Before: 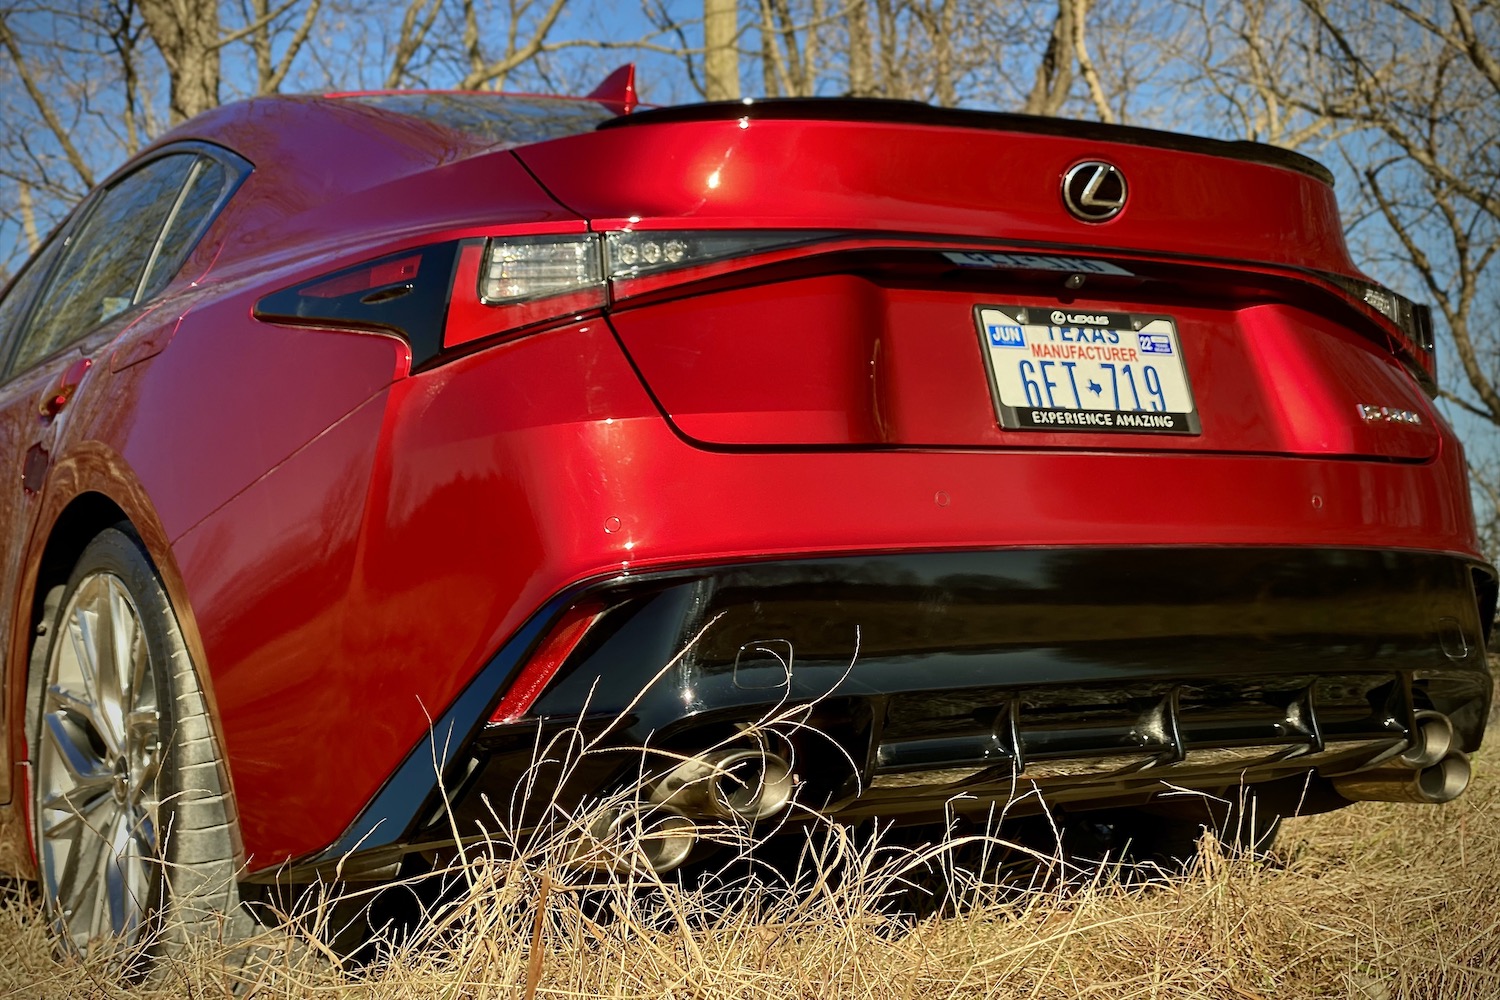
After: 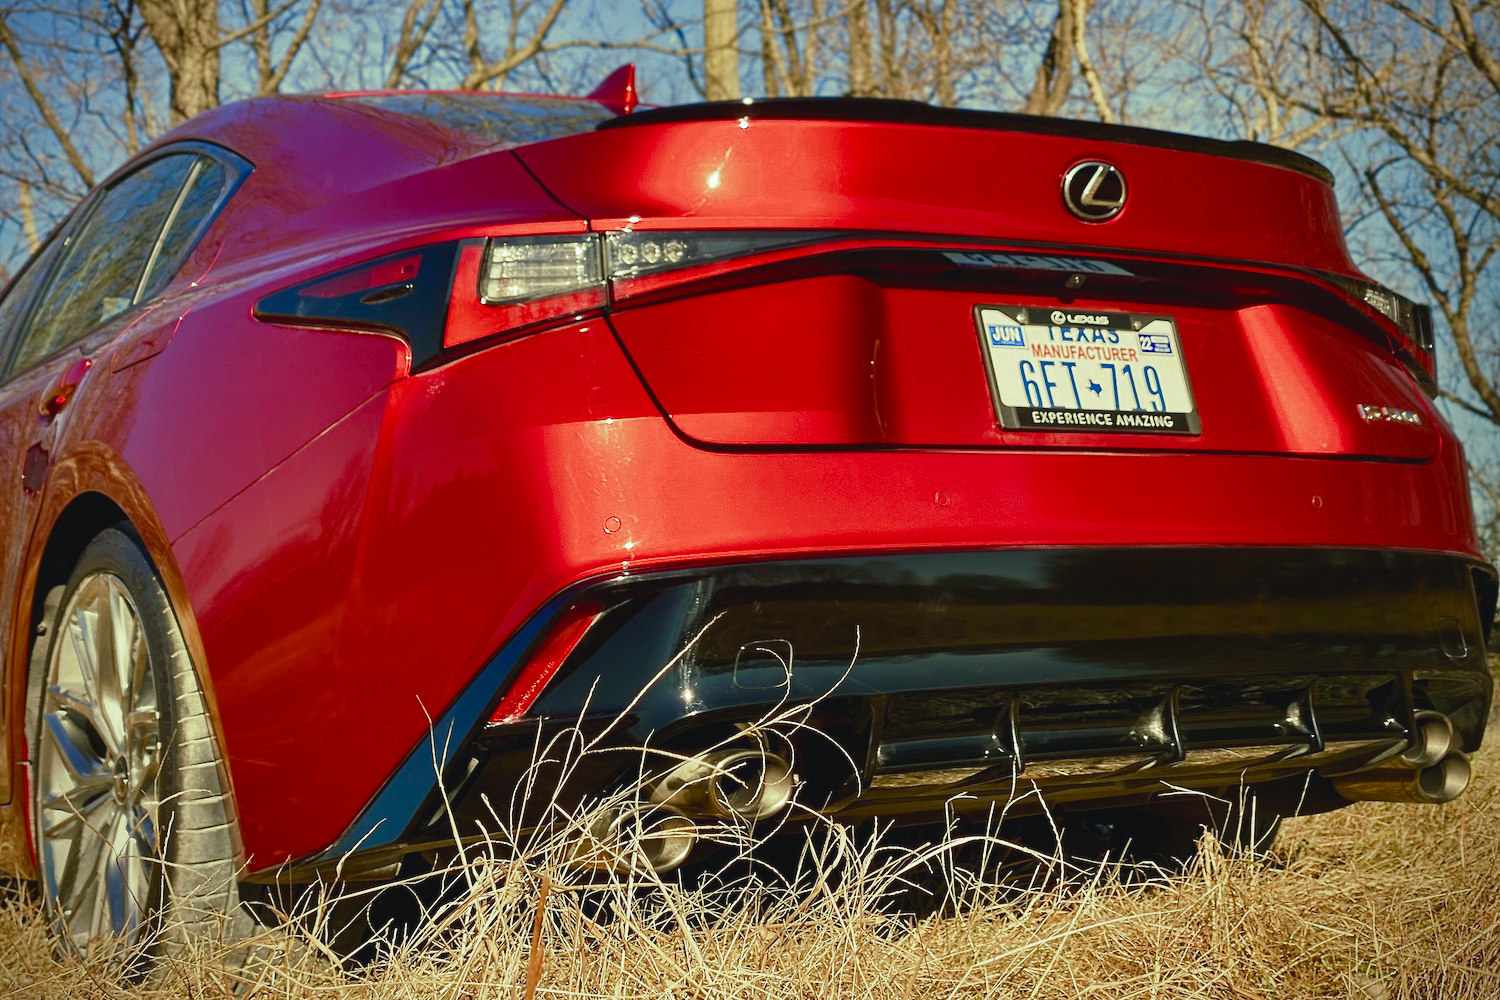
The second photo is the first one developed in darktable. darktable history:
split-toning: shadows › hue 290.82°, shadows › saturation 0.34, highlights › saturation 0.38, balance 0, compress 50%
color balance rgb: shadows lift › chroma 2%, shadows lift › hue 250°, power › hue 326.4°, highlights gain › chroma 2%, highlights gain › hue 64.8°, global offset › luminance 0.5%, global offset › hue 58.8°, perceptual saturation grading › highlights -25%, perceptual saturation grading › shadows 30%, global vibrance 15%
